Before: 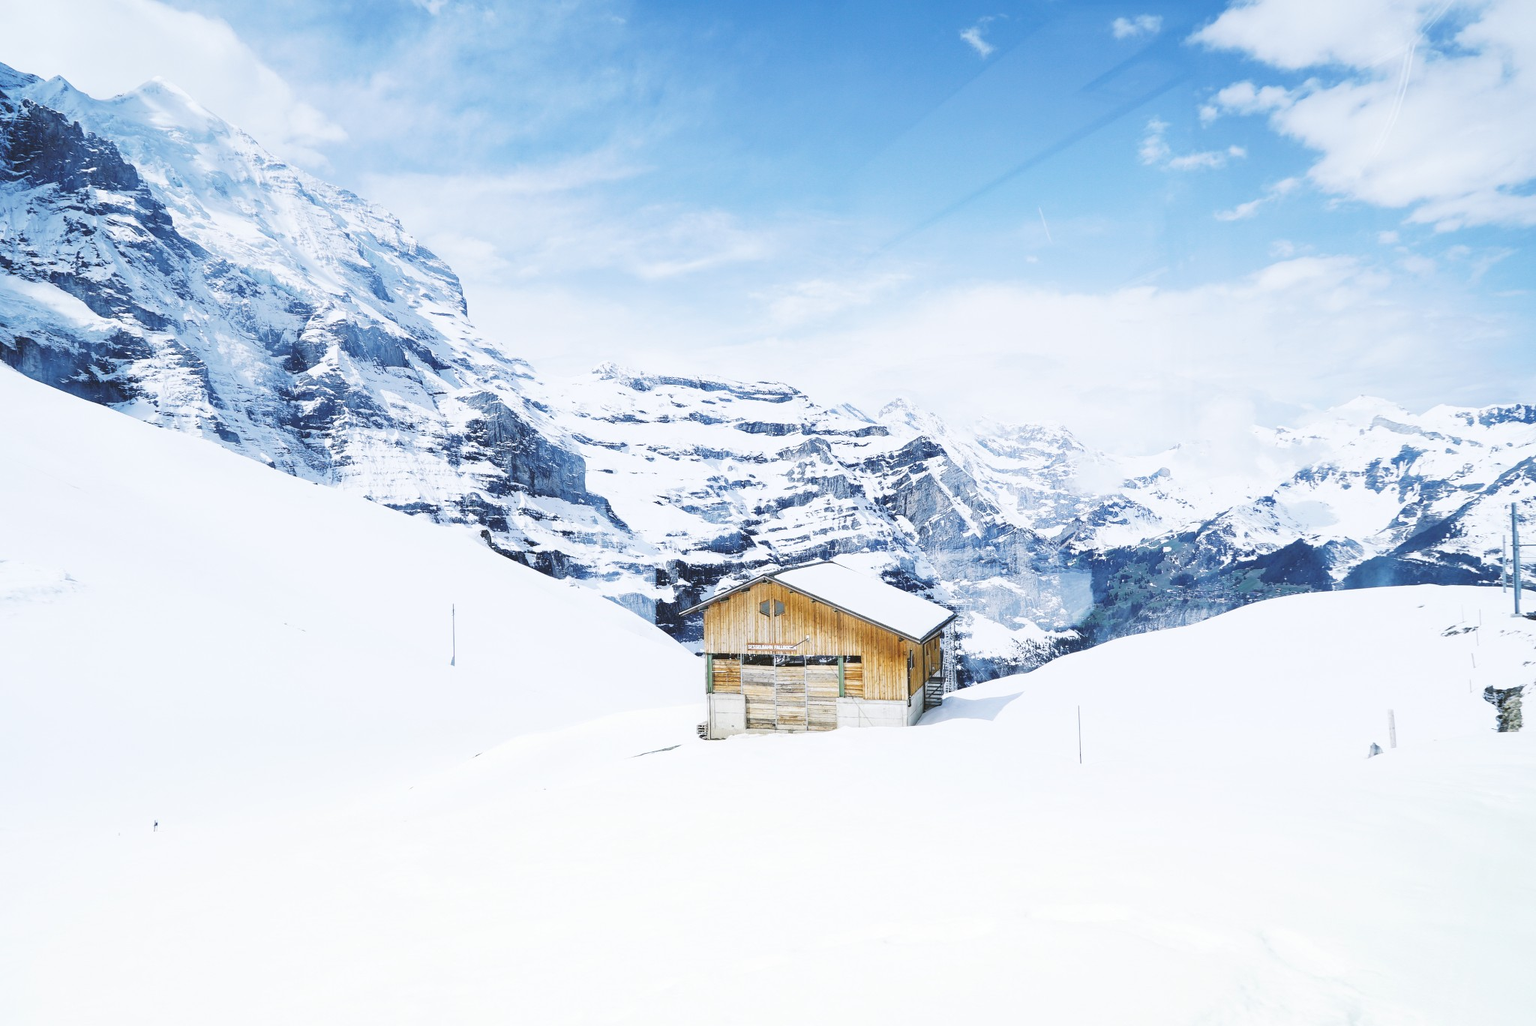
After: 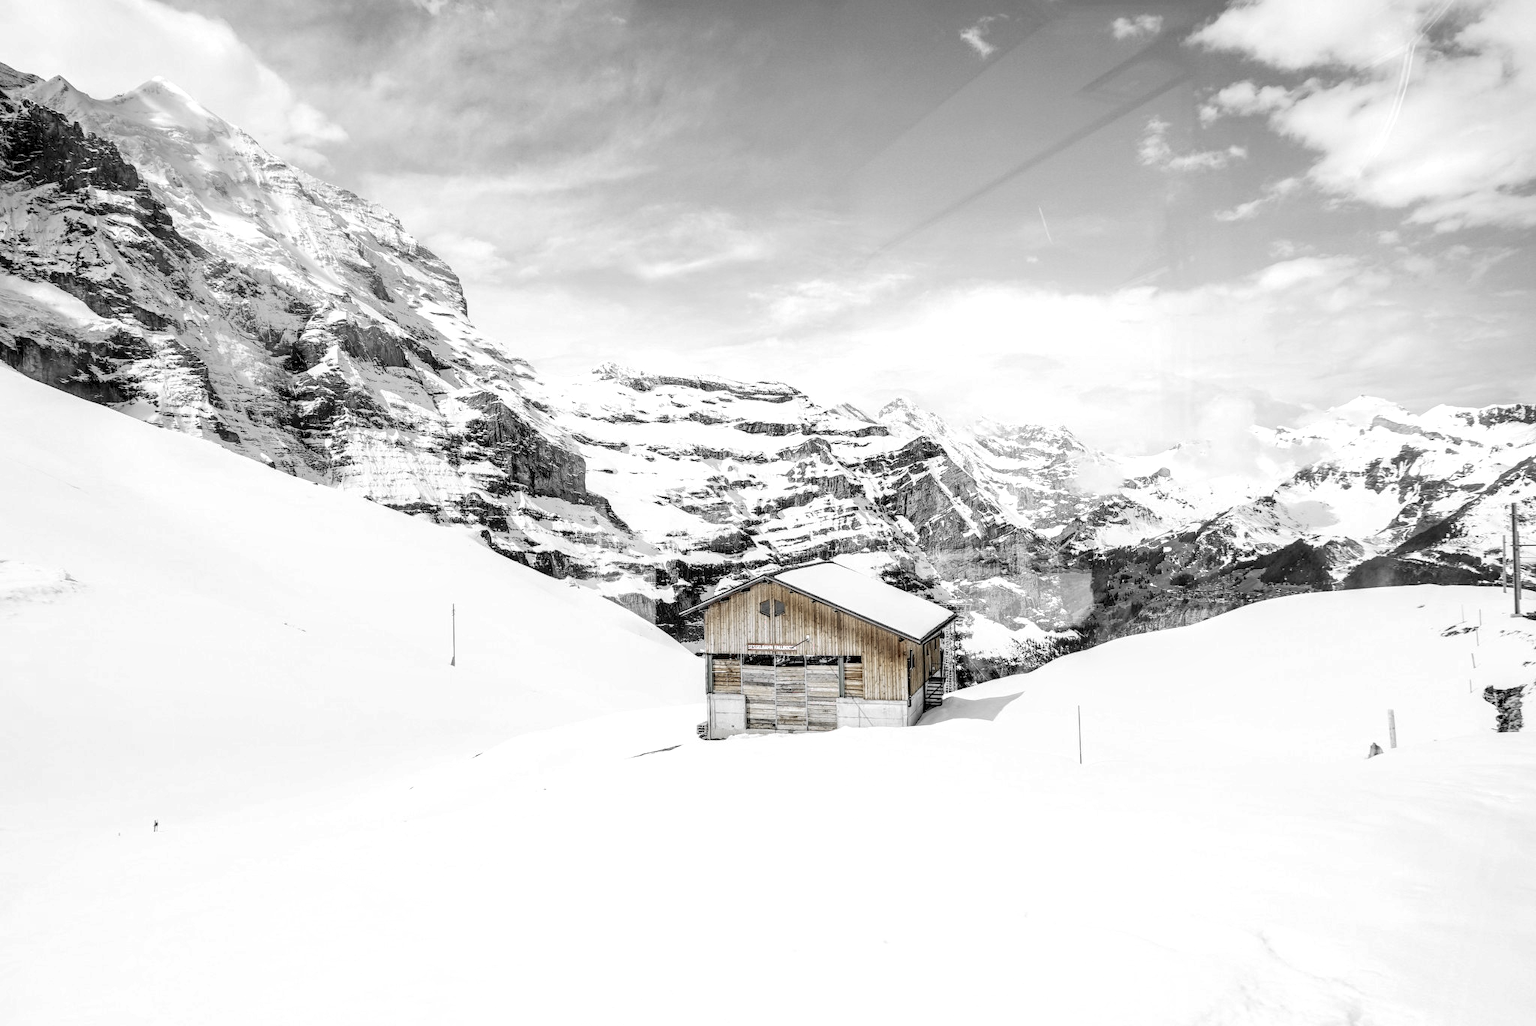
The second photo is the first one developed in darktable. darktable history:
color zones: curves: ch1 [(0, 0.831) (0.08, 0.771) (0.157, 0.268) (0.241, 0.207) (0.562, -0.005) (0.714, -0.013) (0.876, 0.01) (1, 0.831)]
tone curve: curves: ch0 [(0, 0) (0.003, 0.008) (0.011, 0.01) (0.025, 0.012) (0.044, 0.023) (0.069, 0.033) (0.1, 0.046) (0.136, 0.075) (0.177, 0.116) (0.224, 0.171) (0.277, 0.235) (0.335, 0.312) (0.399, 0.397) (0.468, 0.466) (0.543, 0.54) (0.623, 0.62) (0.709, 0.701) (0.801, 0.782) (0.898, 0.877) (1, 1)], color space Lab, independent channels, preserve colors none
local contrast: highlights 77%, shadows 56%, detail 174%, midtone range 0.427
